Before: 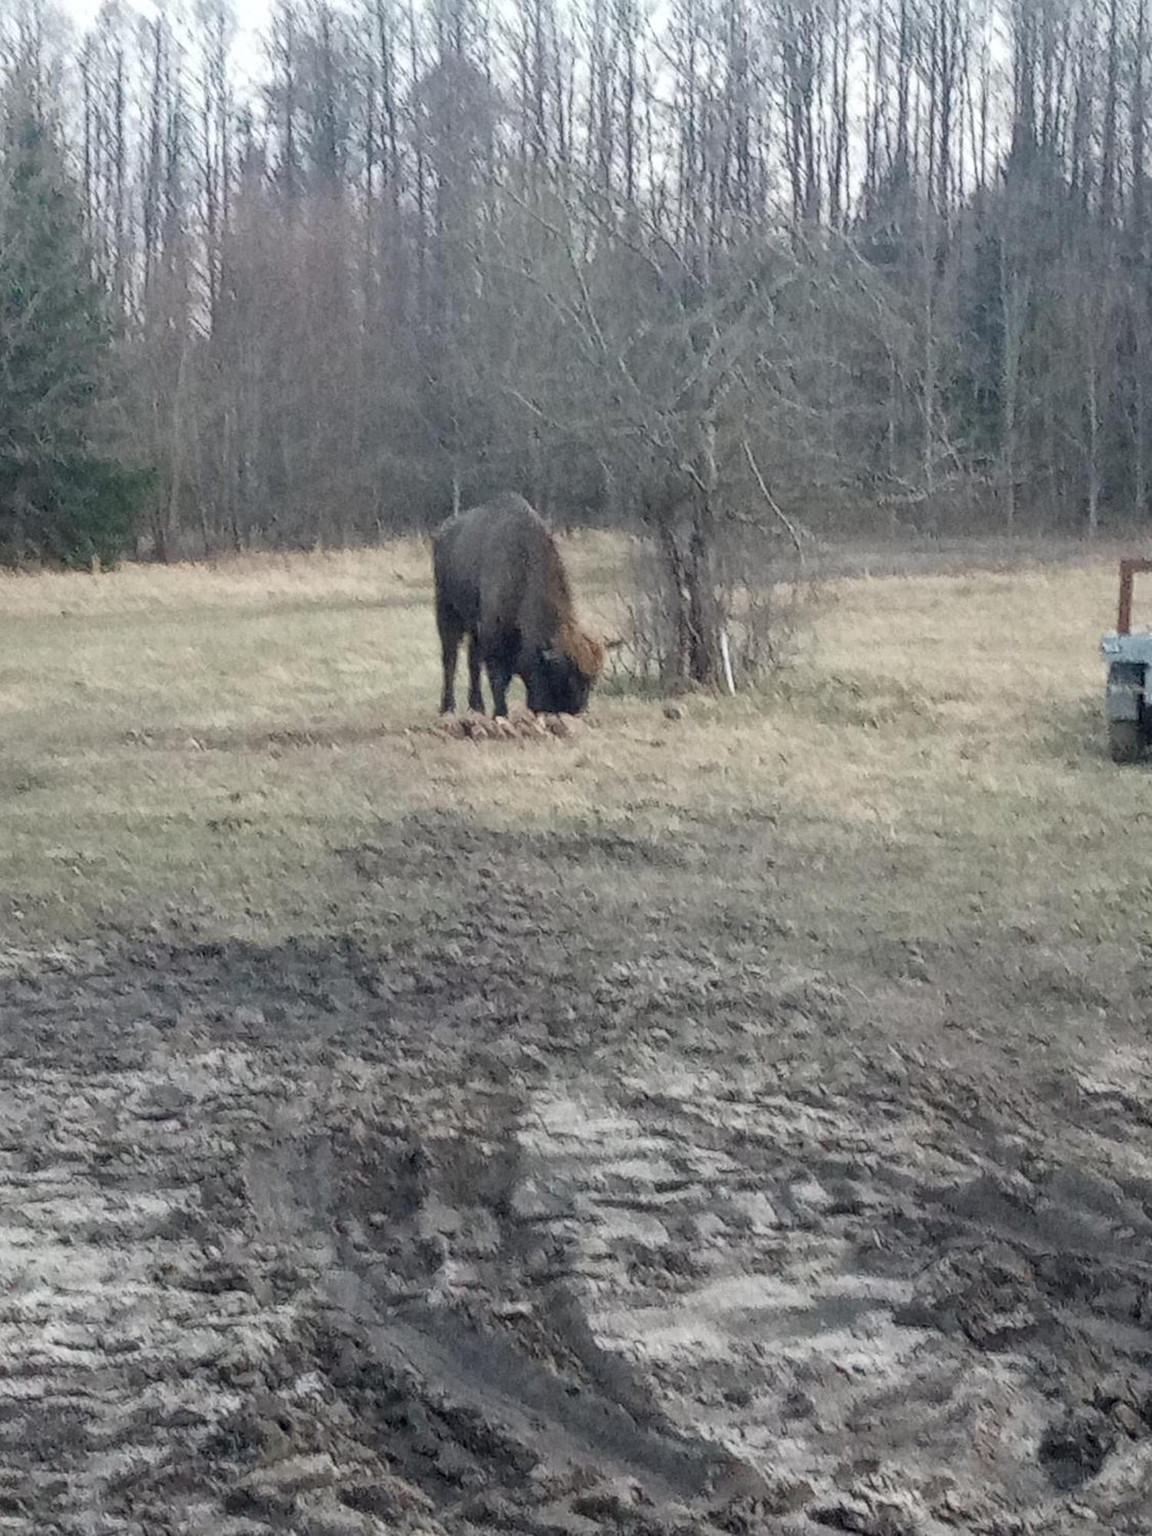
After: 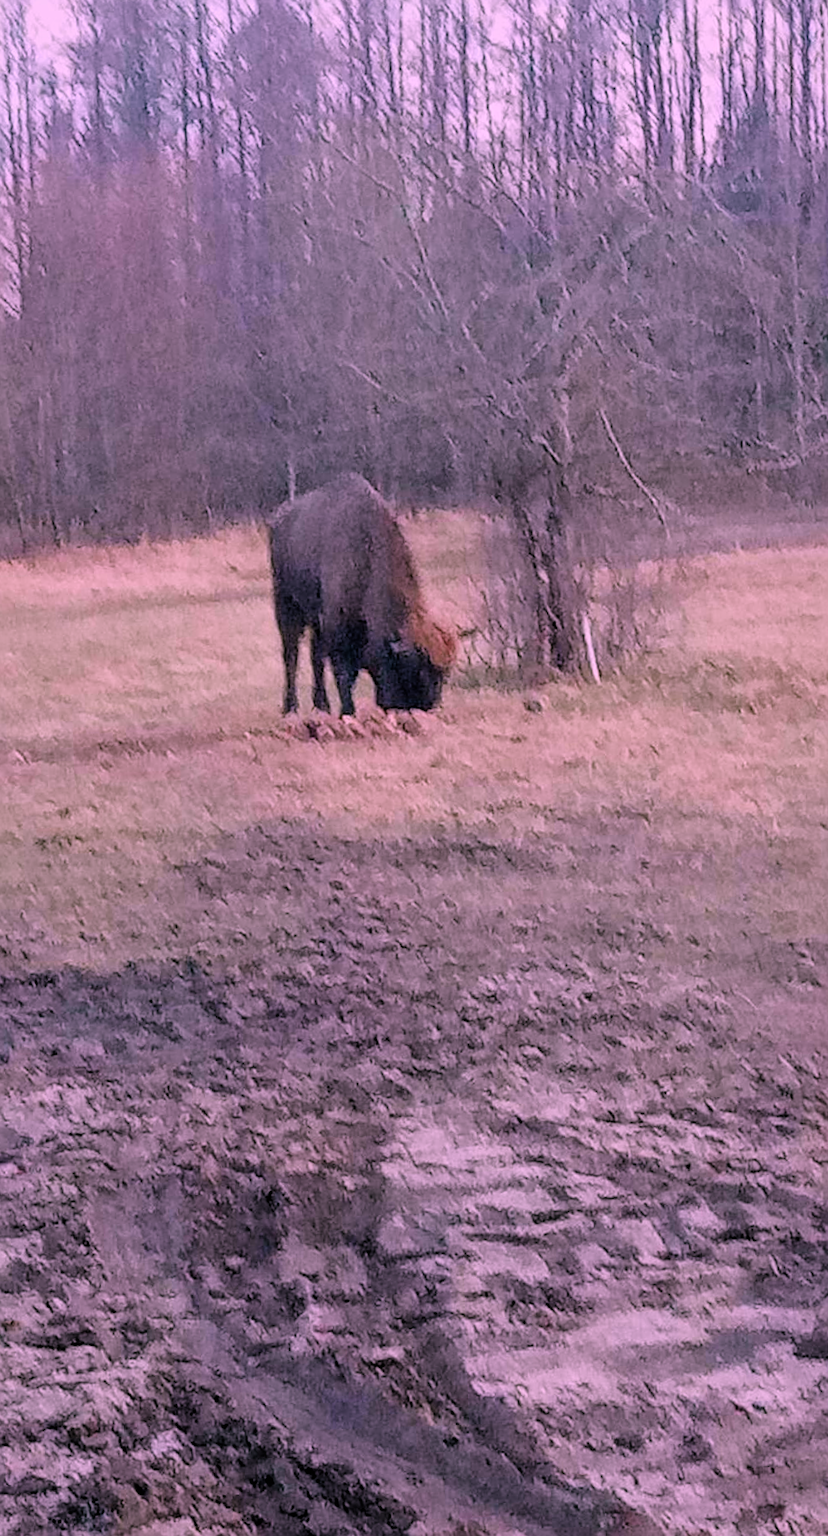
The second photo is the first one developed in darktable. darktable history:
filmic rgb: black relative exposure -5.83 EV, white relative exposure 3.4 EV, hardness 3.68
crop: left 15.419%, right 17.914%
sharpen: on, module defaults
shadows and highlights: shadows -20, white point adjustment -2, highlights -35
fill light: on, module defaults
color correction: highlights a* 19.5, highlights b* -11.53, saturation 1.69
rotate and perspective: rotation -2°, crop left 0.022, crop right 0.978, crop top 0.049, crop bottom 0.951
